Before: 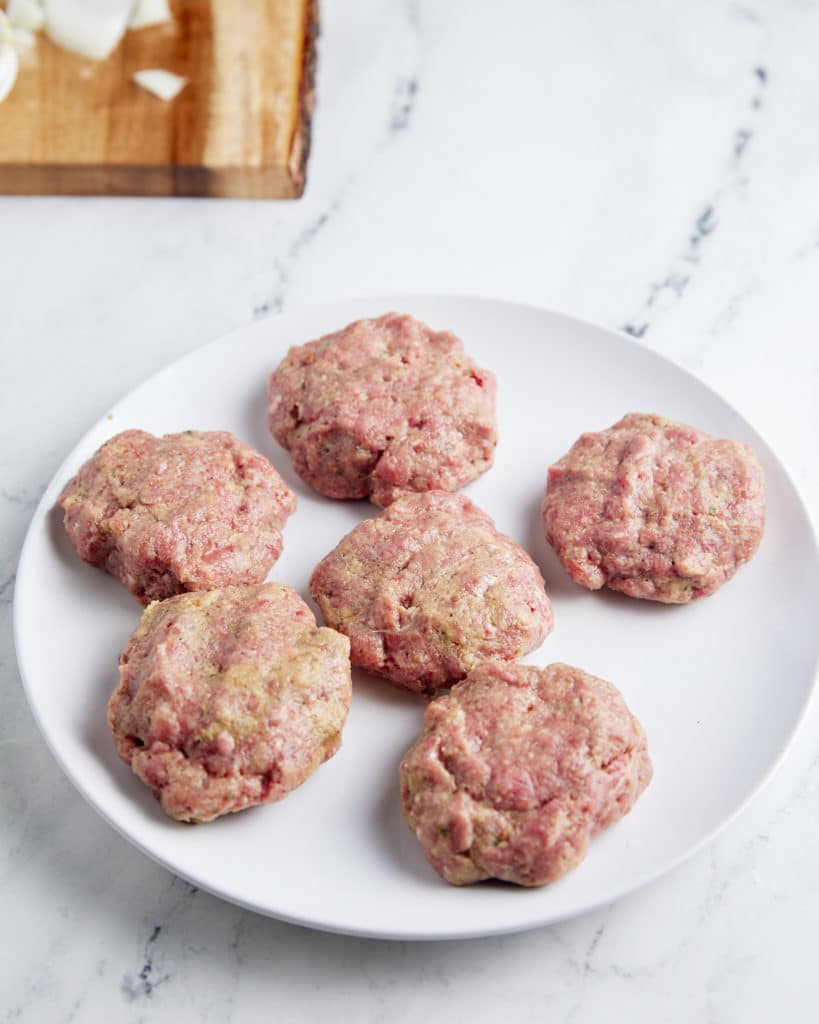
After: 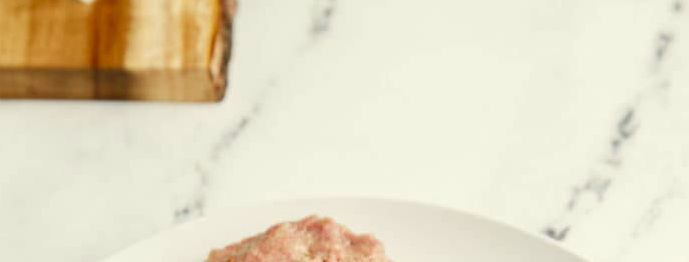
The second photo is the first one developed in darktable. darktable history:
color correction: highlights a* -1.73, highlights b* 10.29, shadows a* 0.702, shadows b* 18.77
crop and rotate: left 9.697%, top 9.549%, right 6.141%, bottom 64.795%
